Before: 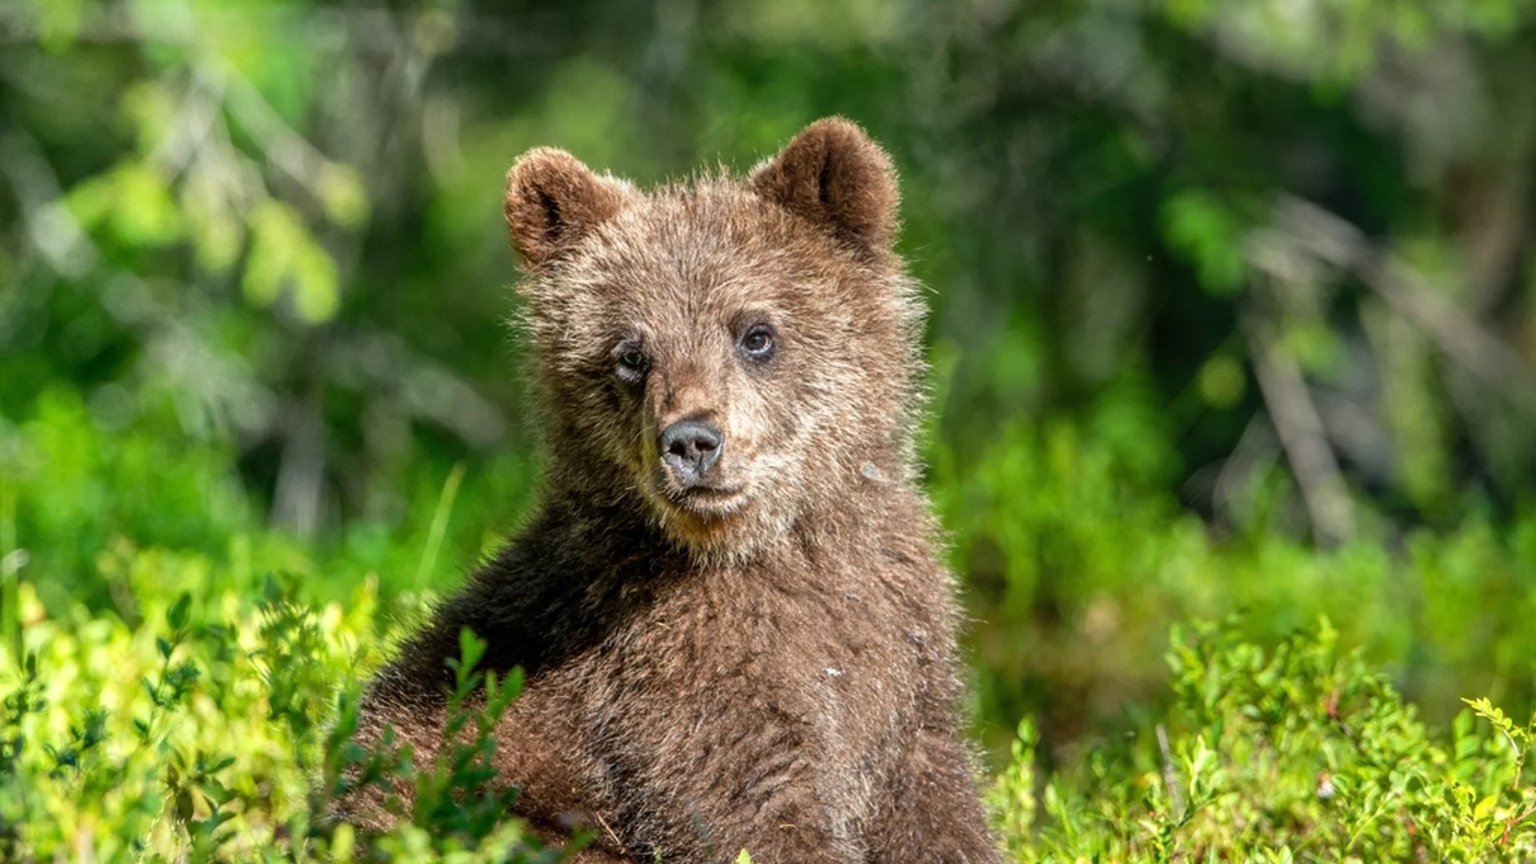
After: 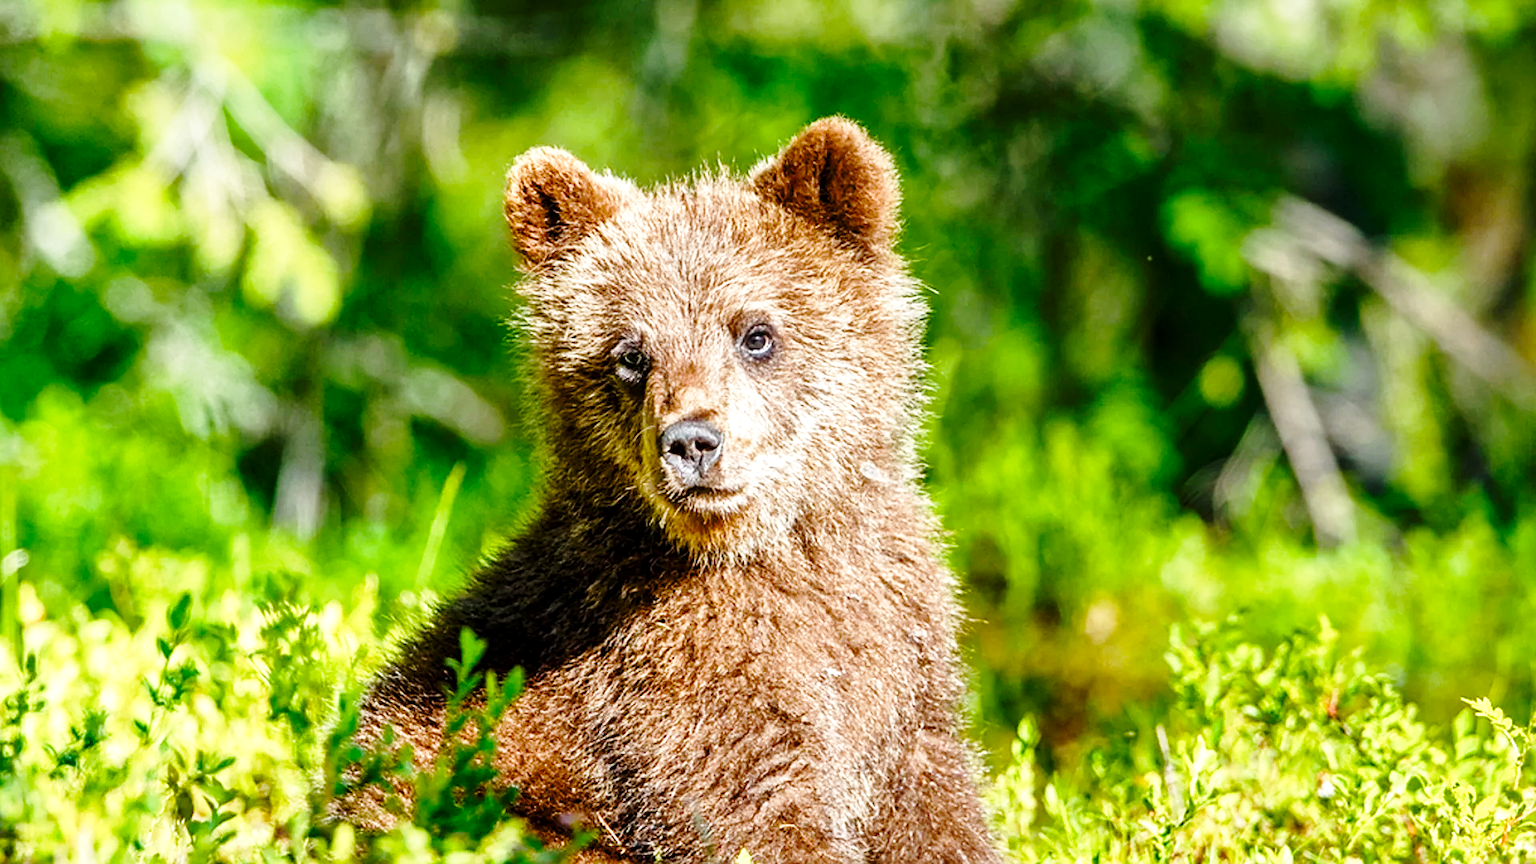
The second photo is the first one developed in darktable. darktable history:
tone equalizer: edges refinement/feathering 500, mask exposure compensation -1.57 EV, preserve details no
color balance rgb: power › chroma 0.282%, power › hue 22.49°, perceptual saturation grading › global saturation 43.83%, perceptual saturation grading › highlights -50.573%, perceptual saturation grading › shadows 30.74%
local contrast: mode bilateral grid, contrast 19, coarseness 49, detail 119%, midtone range 0.2
base curve: curves: ch0 [(0, 0) (0.028, 0.03) (0.121, 0.232) (0.46, 0.748) (0.859, 0.968) (1, 1)], preserve colors none
sharpen: on, module defaults
exposure: exposure 0.201 EV, compensate highlight preservation false
